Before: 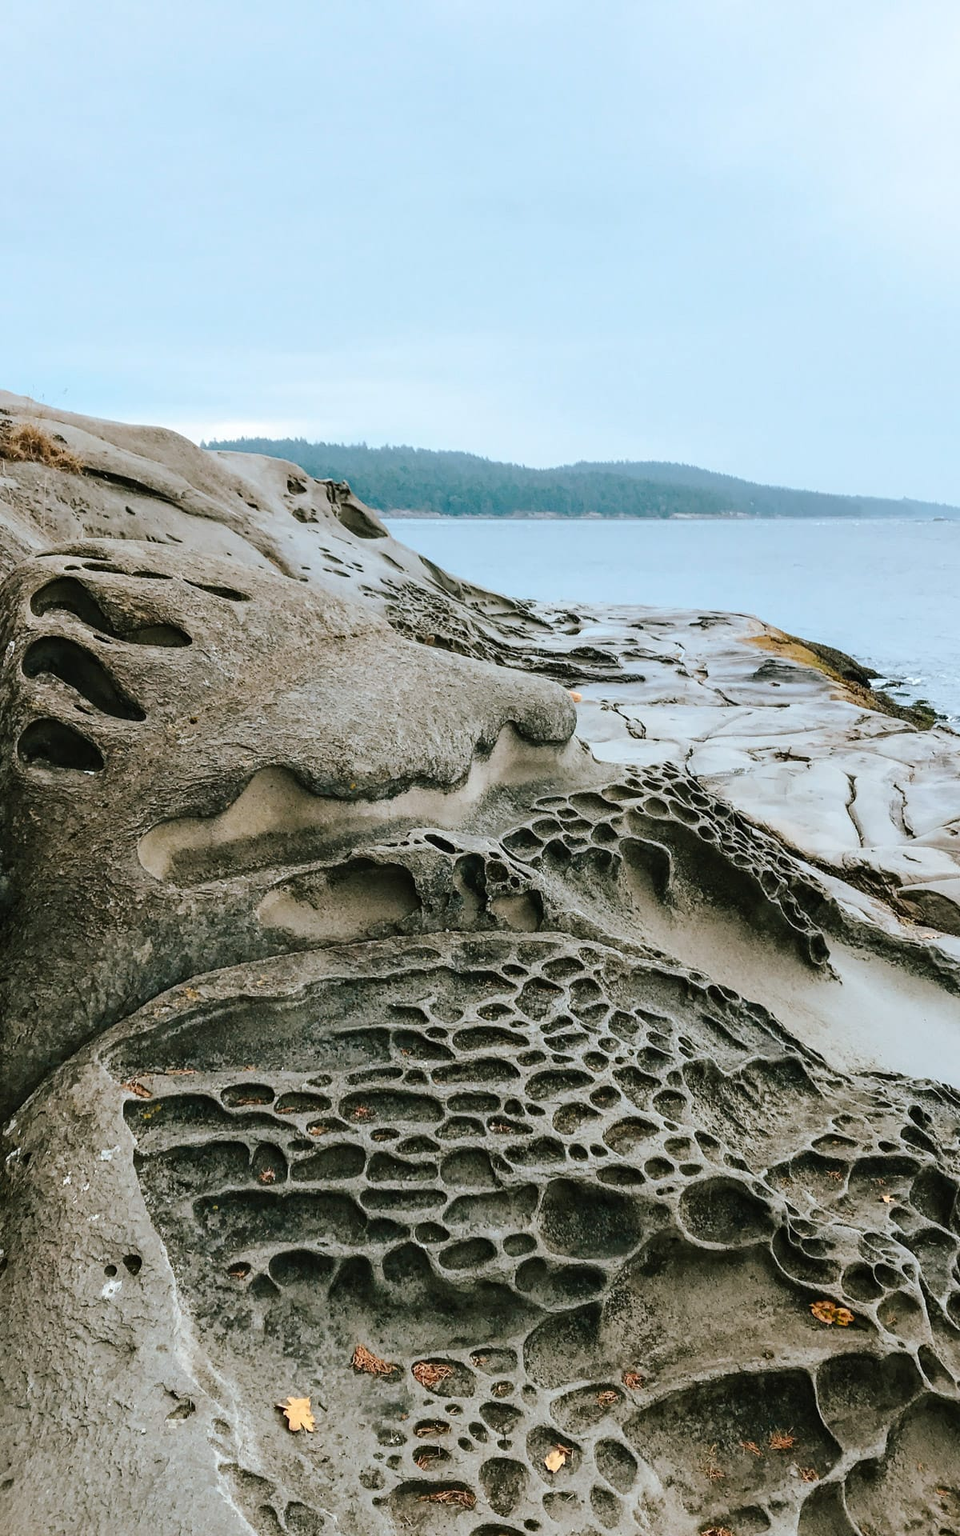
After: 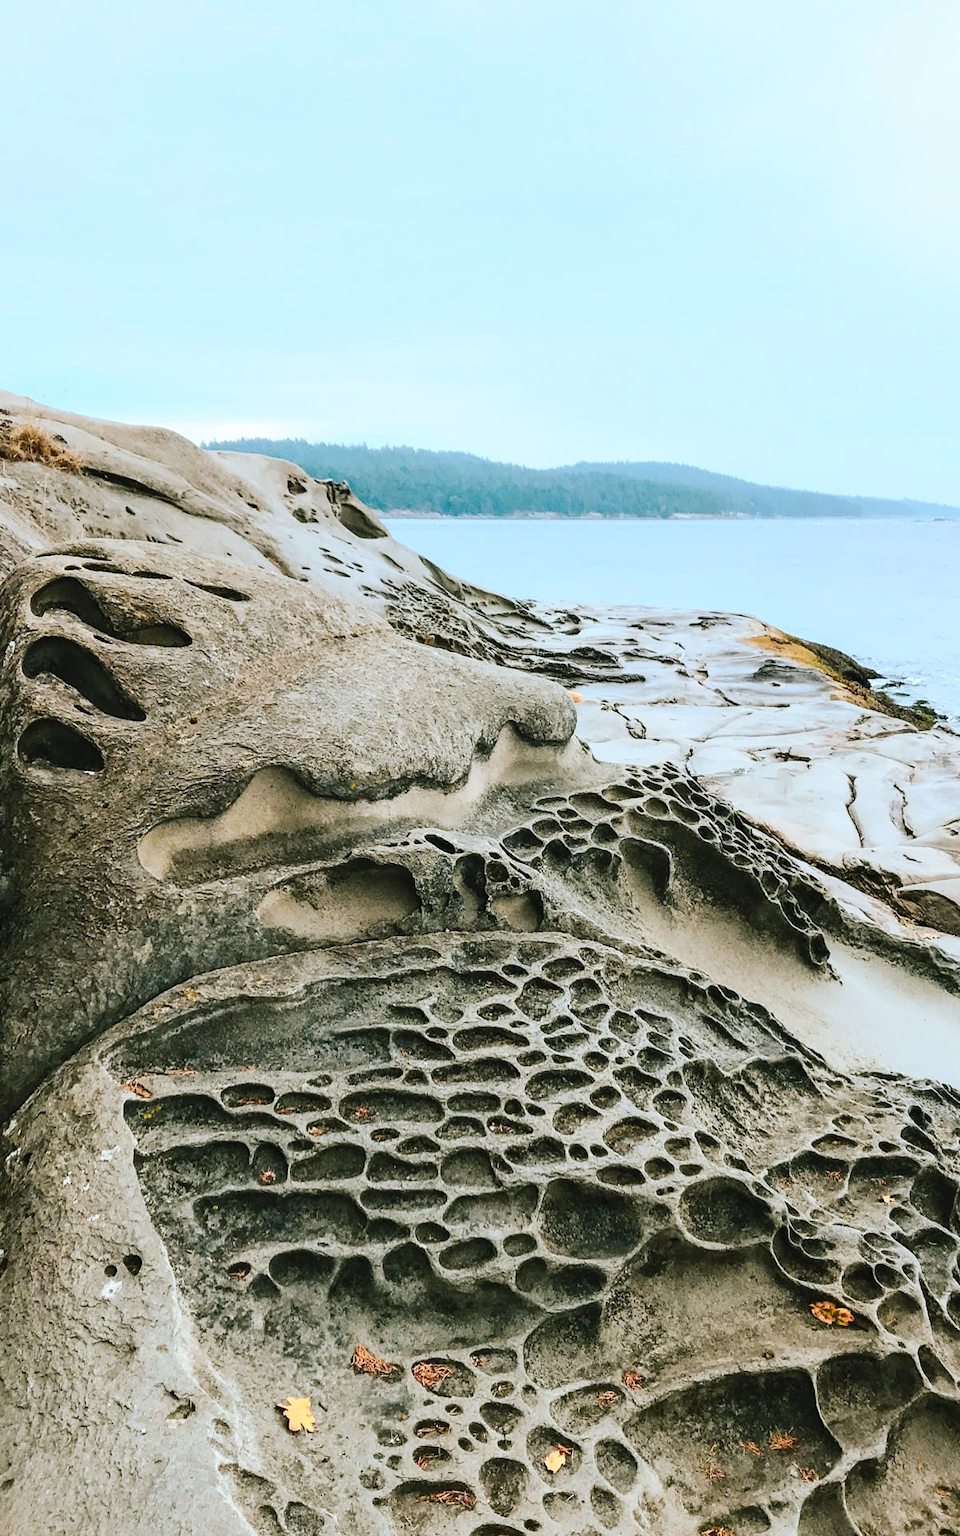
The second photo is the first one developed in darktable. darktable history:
exposure: exposure -0.04 EV, compensate exposure bias true, compensate highlight preservation false
contrast brightness saturation: contrast 0.195, brightness 0.168, saturation 0.222
